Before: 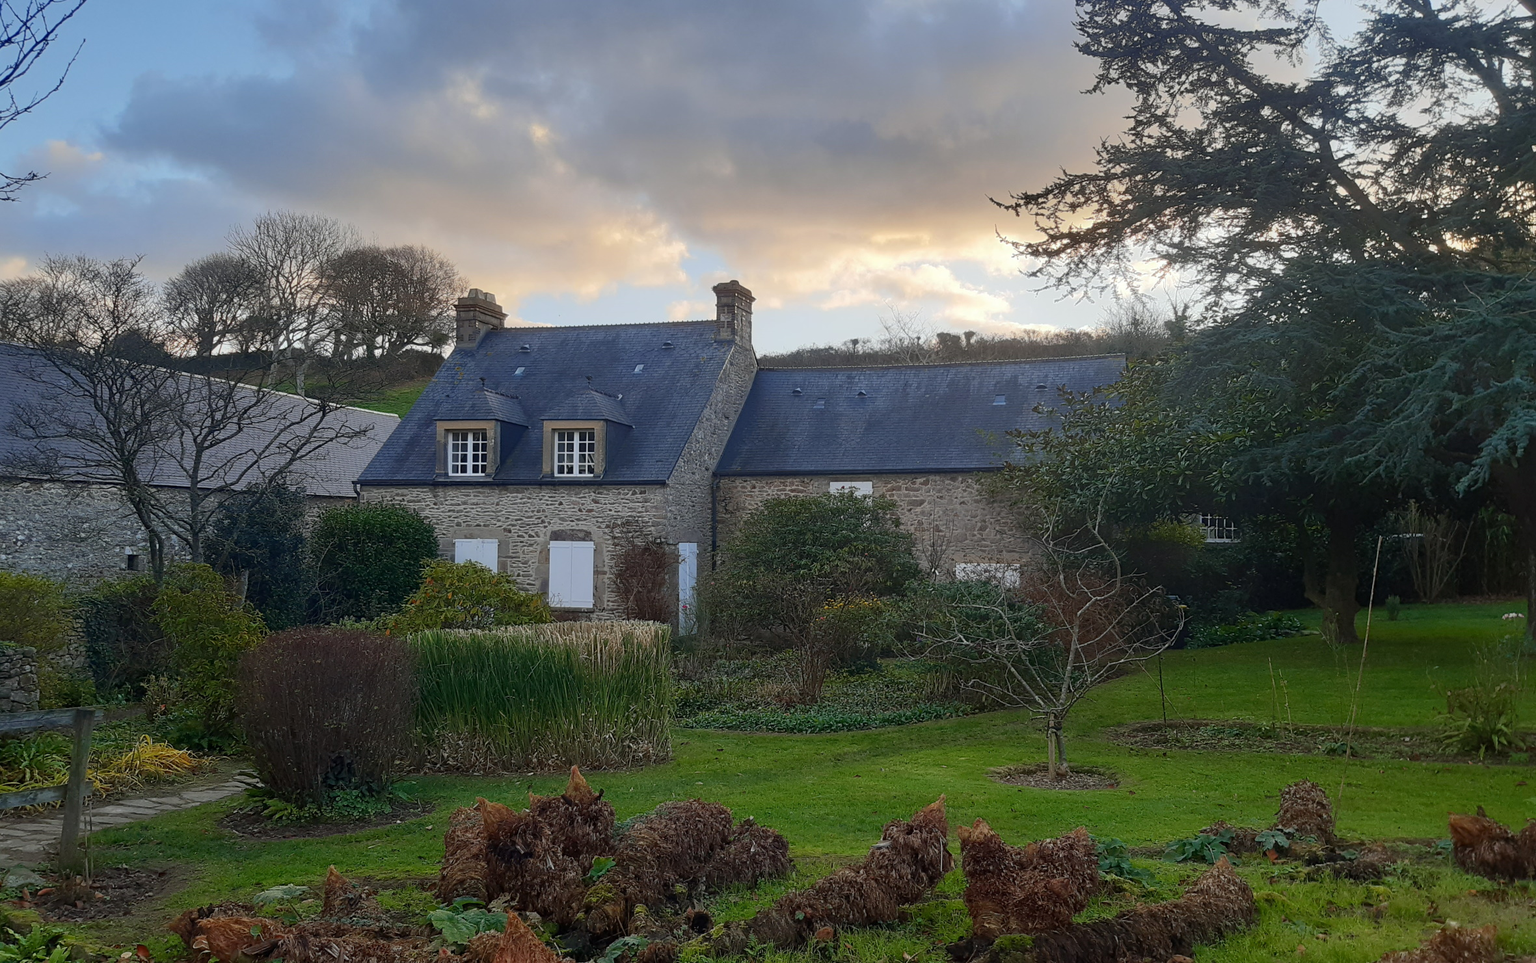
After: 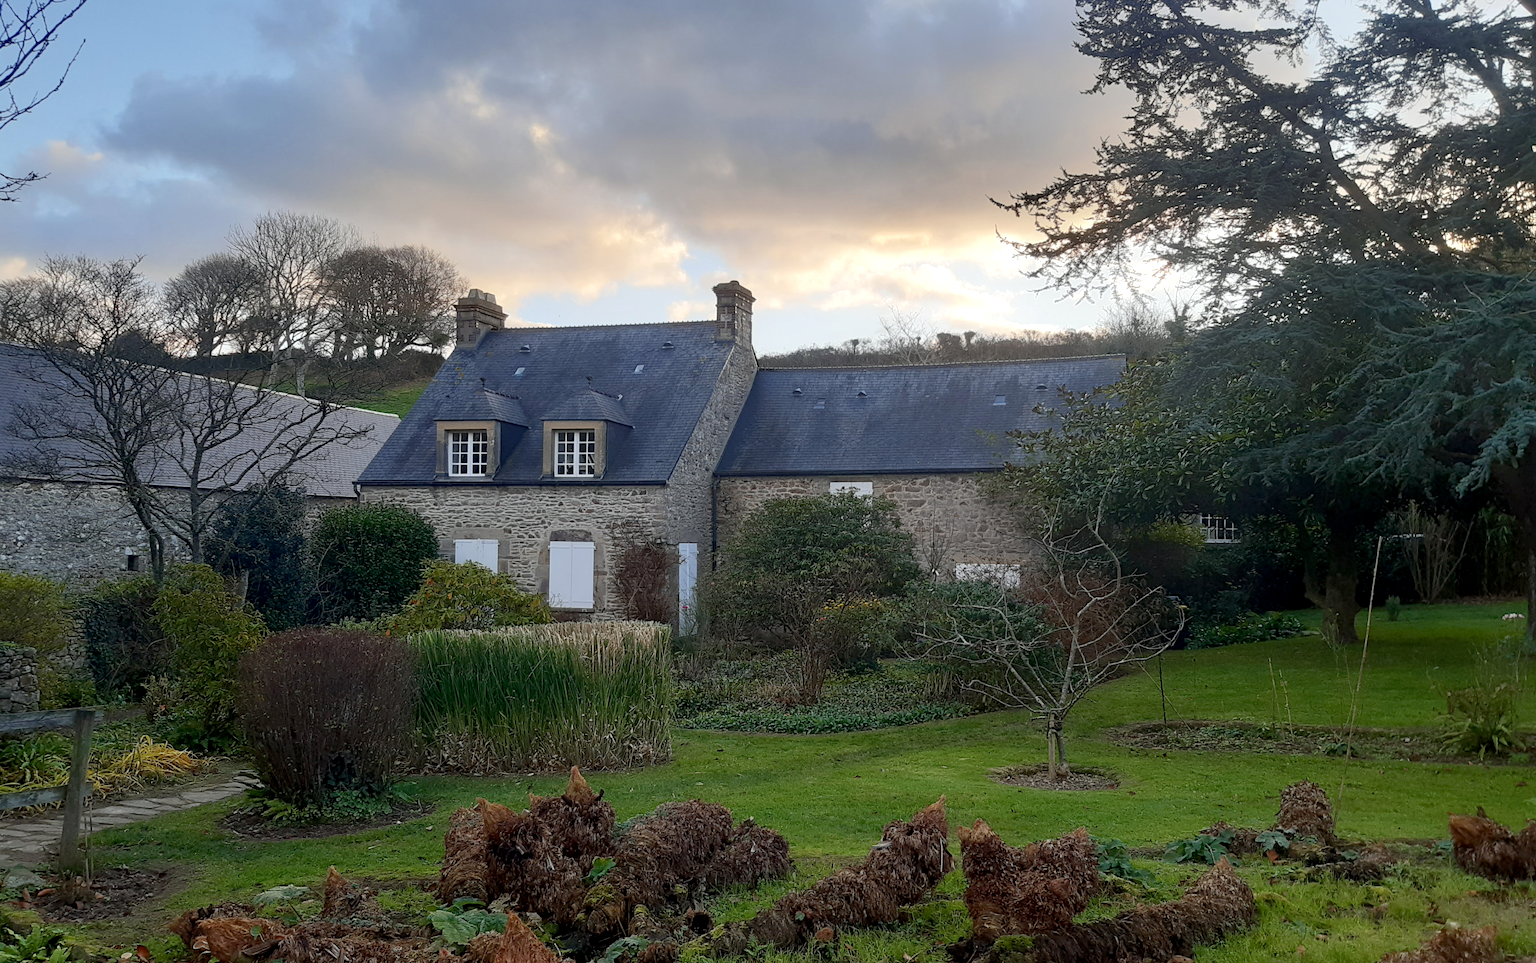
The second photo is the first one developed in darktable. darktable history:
color correction: saturation 0.85
exposure: black level correction 0.005, exposure 0.286 EV, compensate highlight preservation false
